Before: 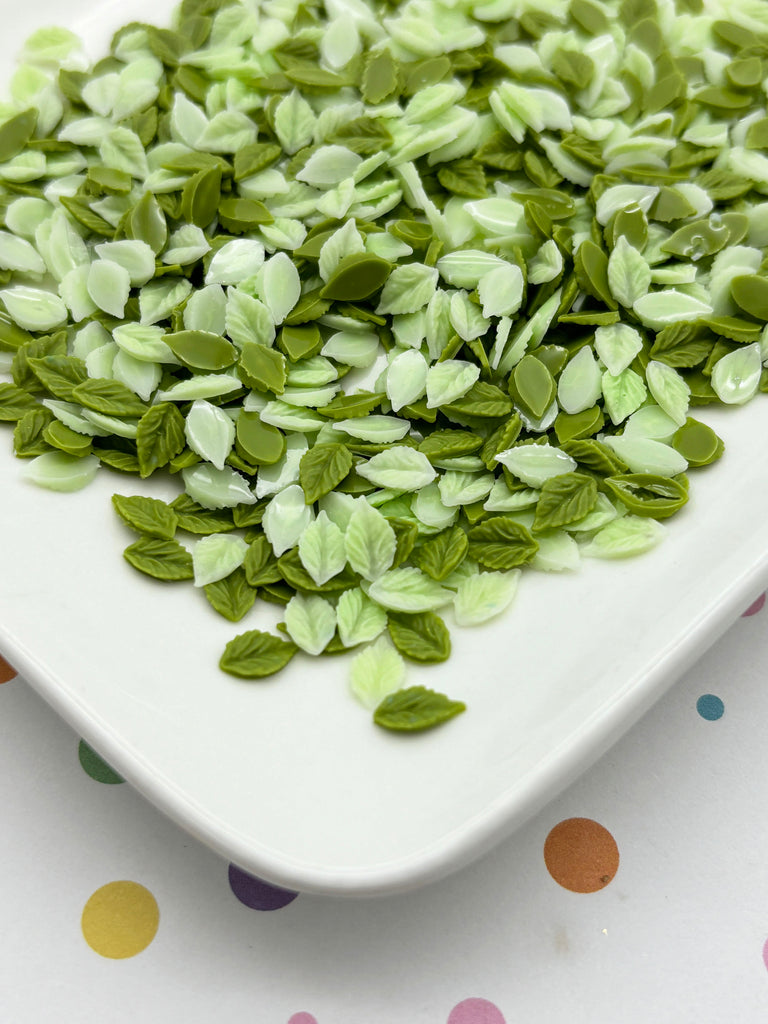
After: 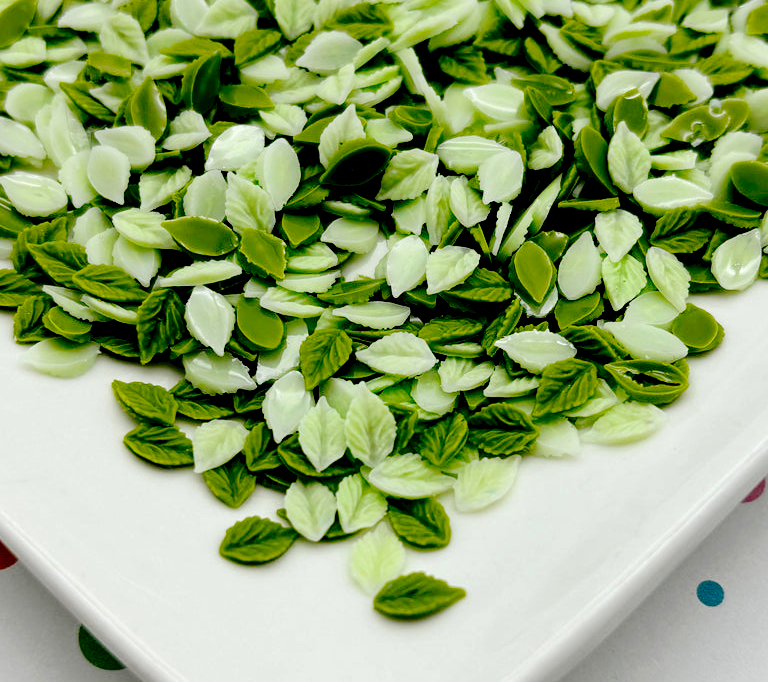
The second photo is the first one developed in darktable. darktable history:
crop: top 11.166%, bottom 22.168%
shadows and highlights: shadows 4.1, highlights -17.6, soften with gaussian
tone curve: curves: ch0 [(0, 0) (0.003, 0.048) (0.011, 0.048) (0.025, 0.048) (0.044, 0.049) (0.069, 0.048) (0.1, 0.052) (0.136, 0.071) (0.177, 0.109) (0.224, 0.157) (0.277, 0.233) (0.335, 0.32) (0.399, 0.404) (0.468, 0.496) (0.543, 0.582) (0.623, 0.653) (0.709, 0.738) (0.801, 0.811) (0.898, 0.895) (1, 1)], preserve colors none
exposure: black level correction 0.056, compensate highlight preservation false
